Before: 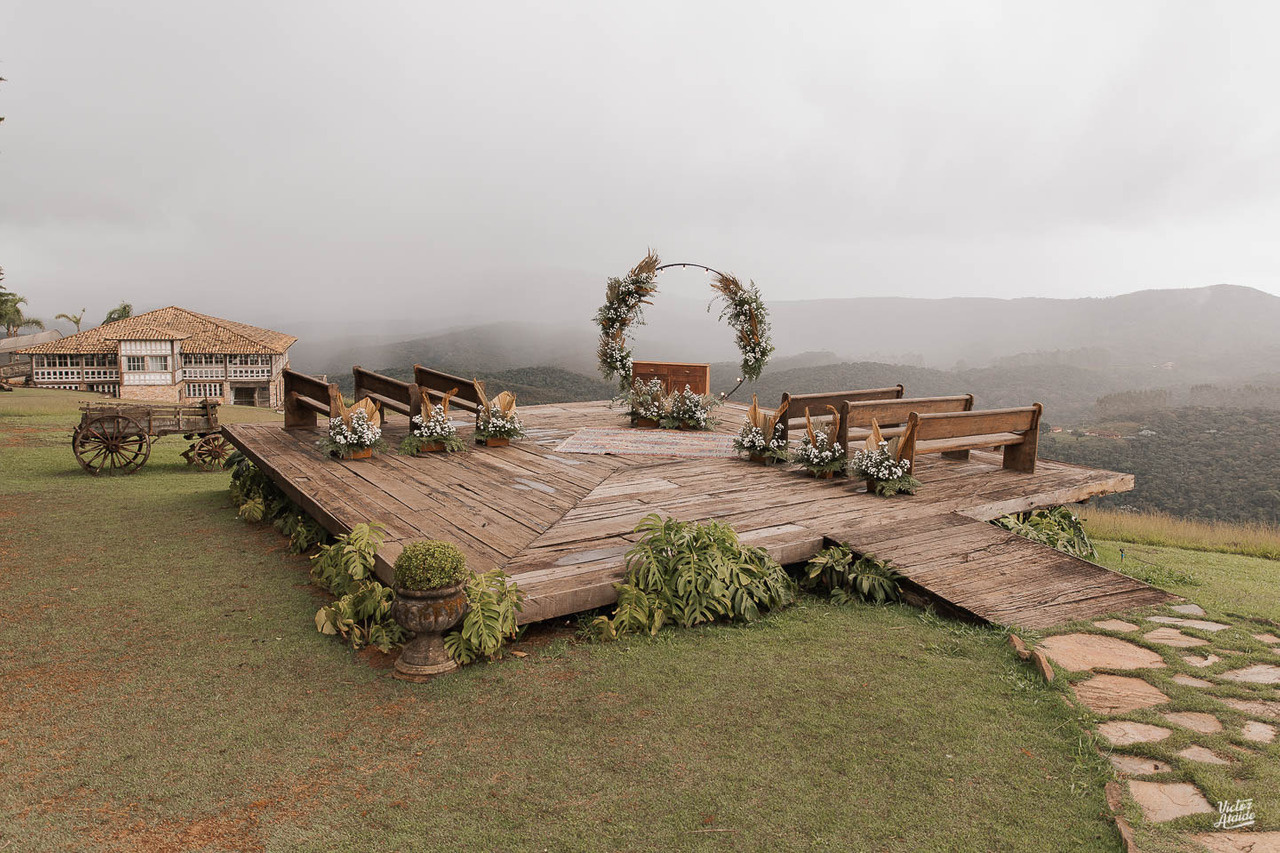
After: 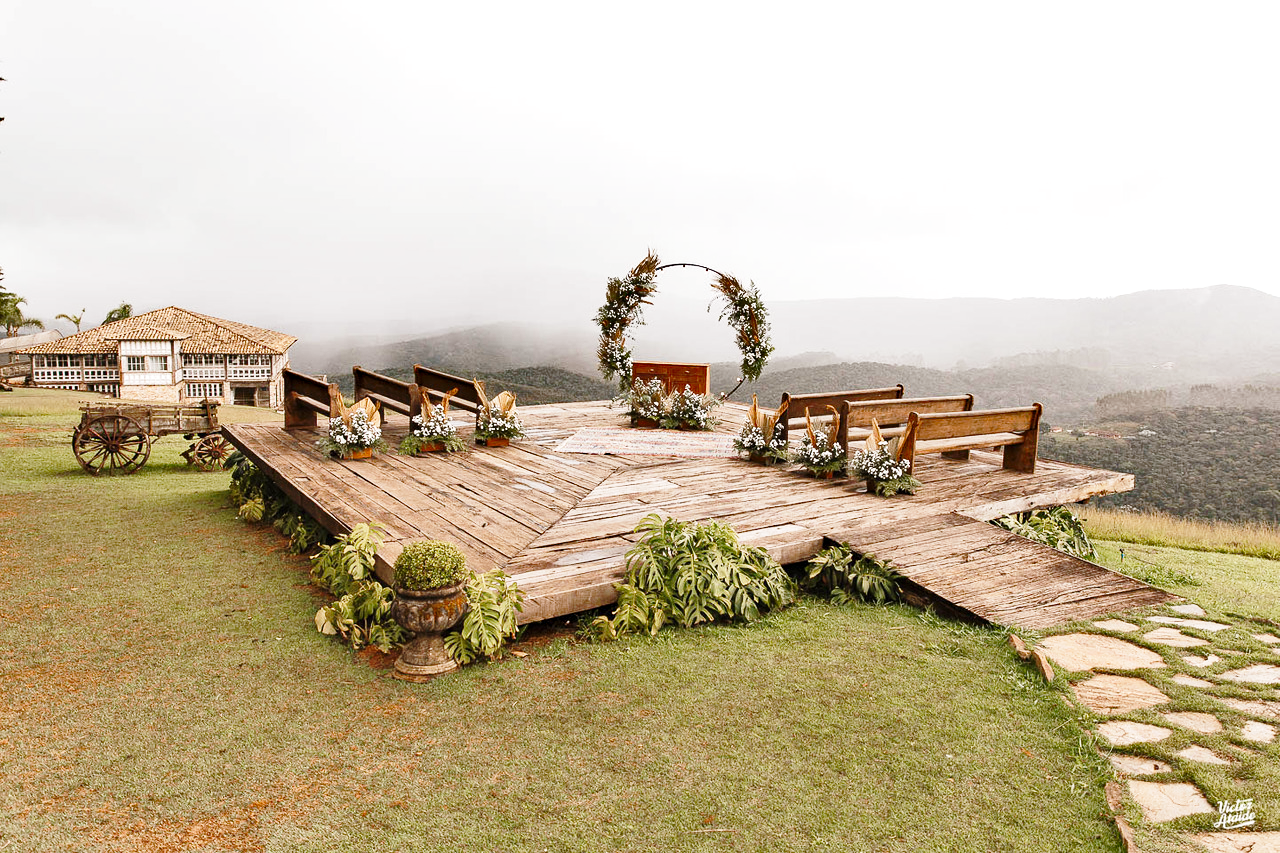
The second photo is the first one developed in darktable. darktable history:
color balance rgb: perceptual saturation grading › global saturation 0.996%, perceptual saturation grading › highlights -30.759%, perceptual saturation grading › shadows 20.582%, perceptual brilliance grading › global brilliance 12.06%
haze removal: compatibility mode true, adaptive false
shadows and highlights: soften with gaussian
base curve: curves: ch0 [(0, 0) (0.028, 0.03) (0.121, 0.232) (0.46, 0.748) (0.859, 0.968) (1, 1)], exposure shift 0.571, preserve colors none
